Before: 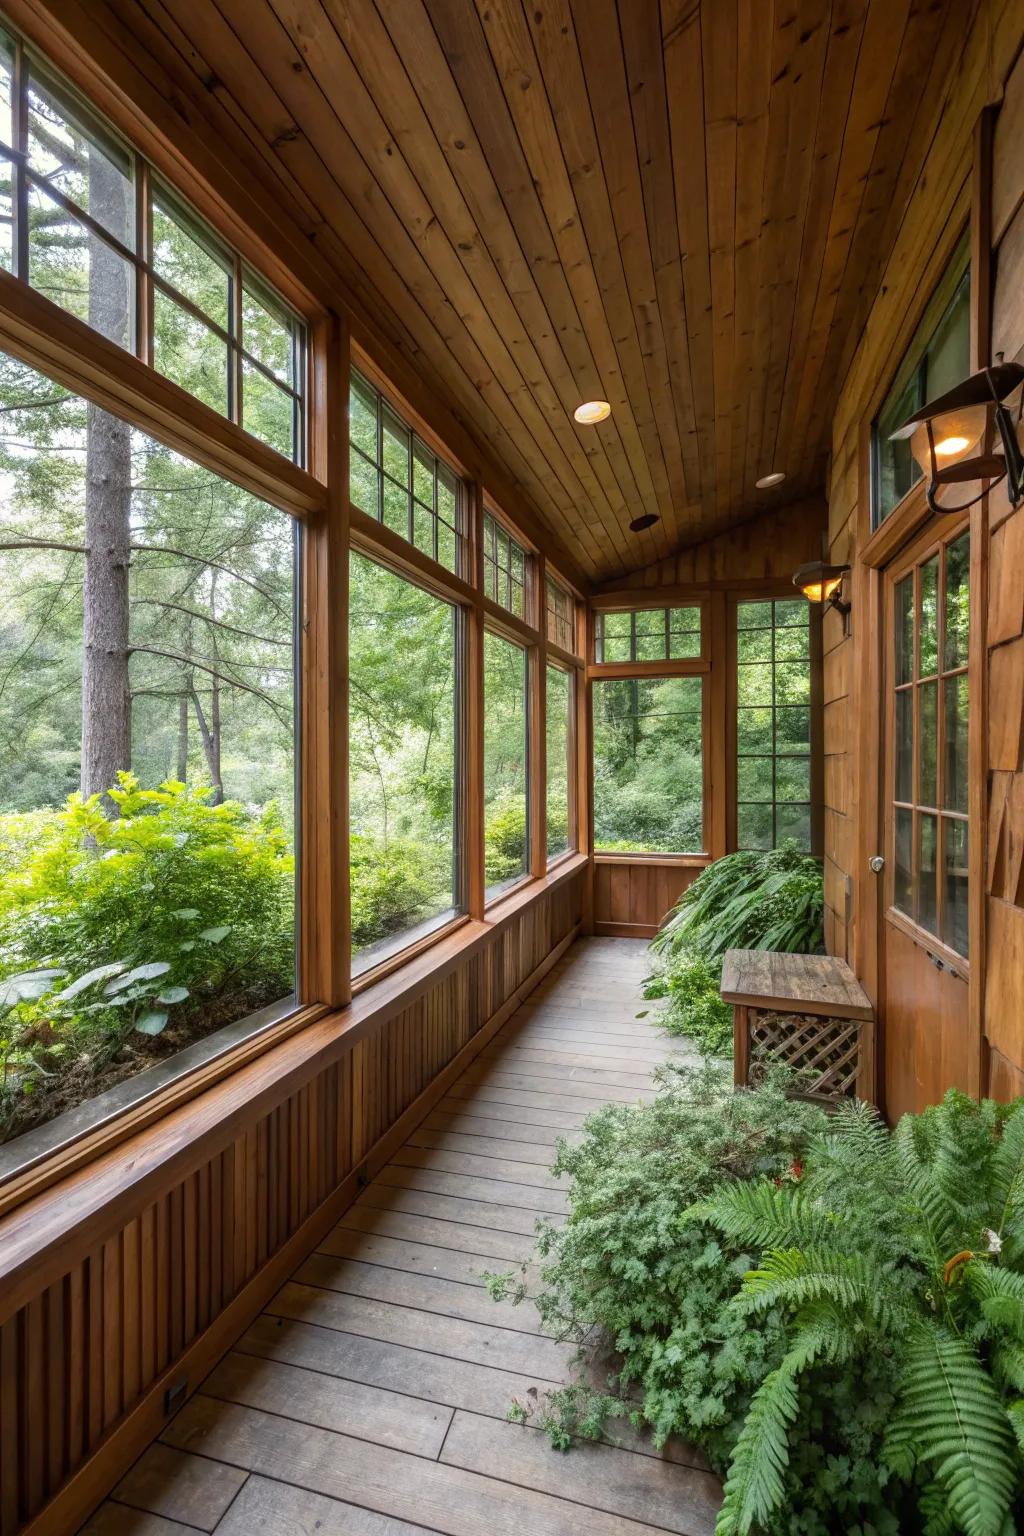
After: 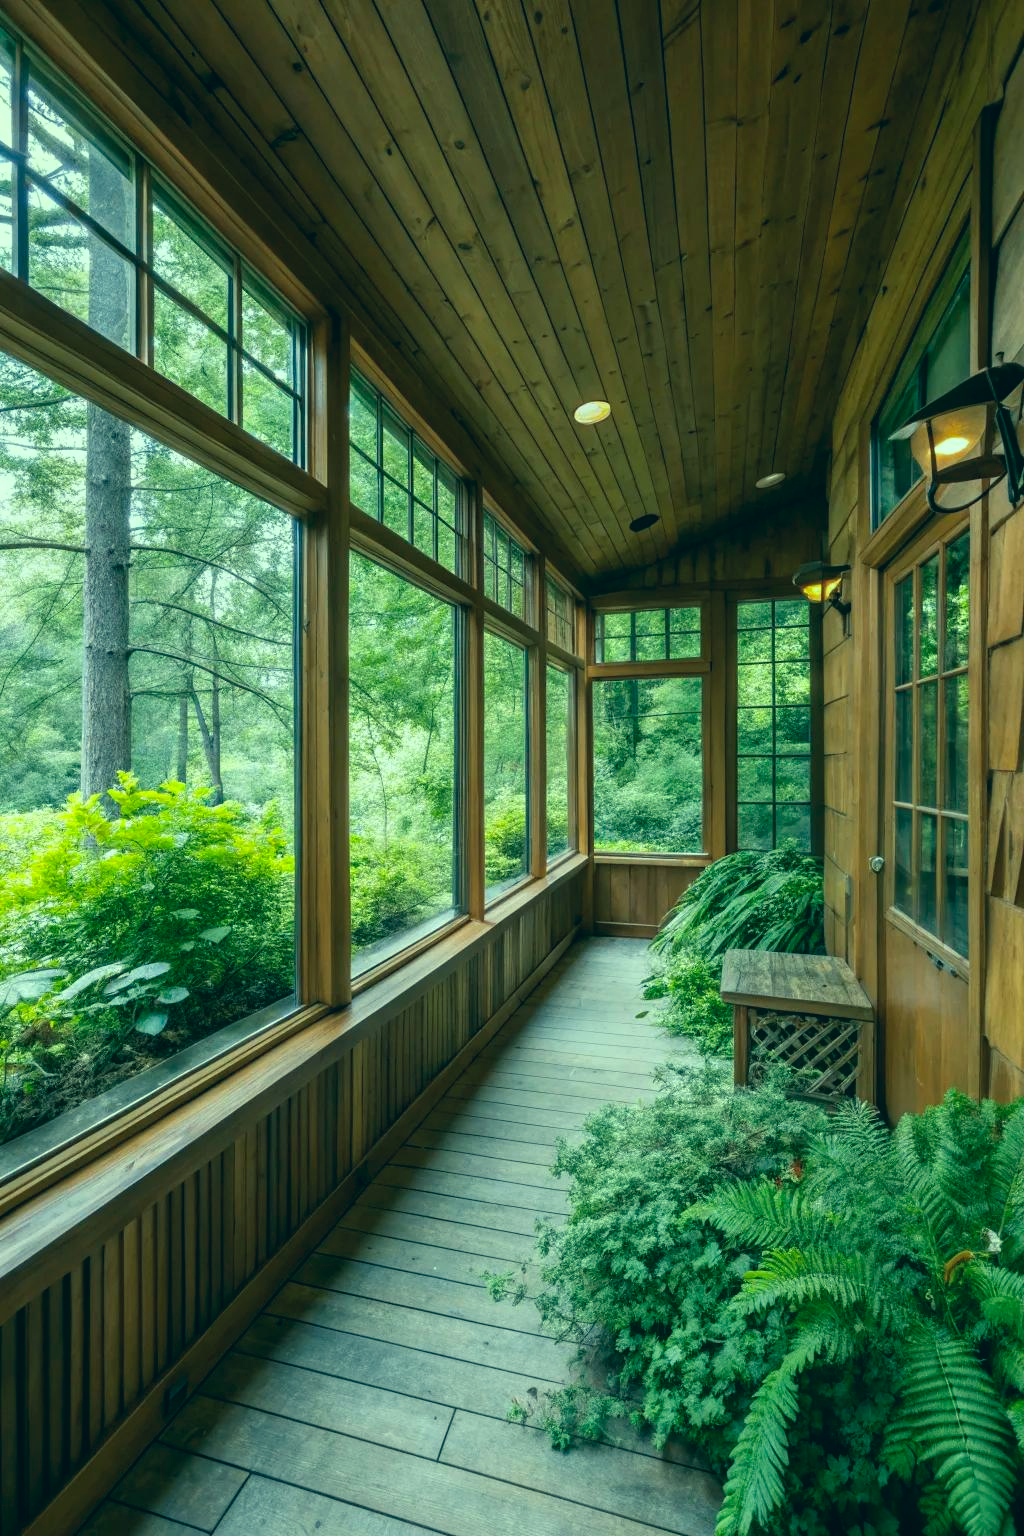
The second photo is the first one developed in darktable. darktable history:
color correction: highlights a* -20.08, highlights b* 9.8, shadows a* -21.16, shadows b* -11.25
